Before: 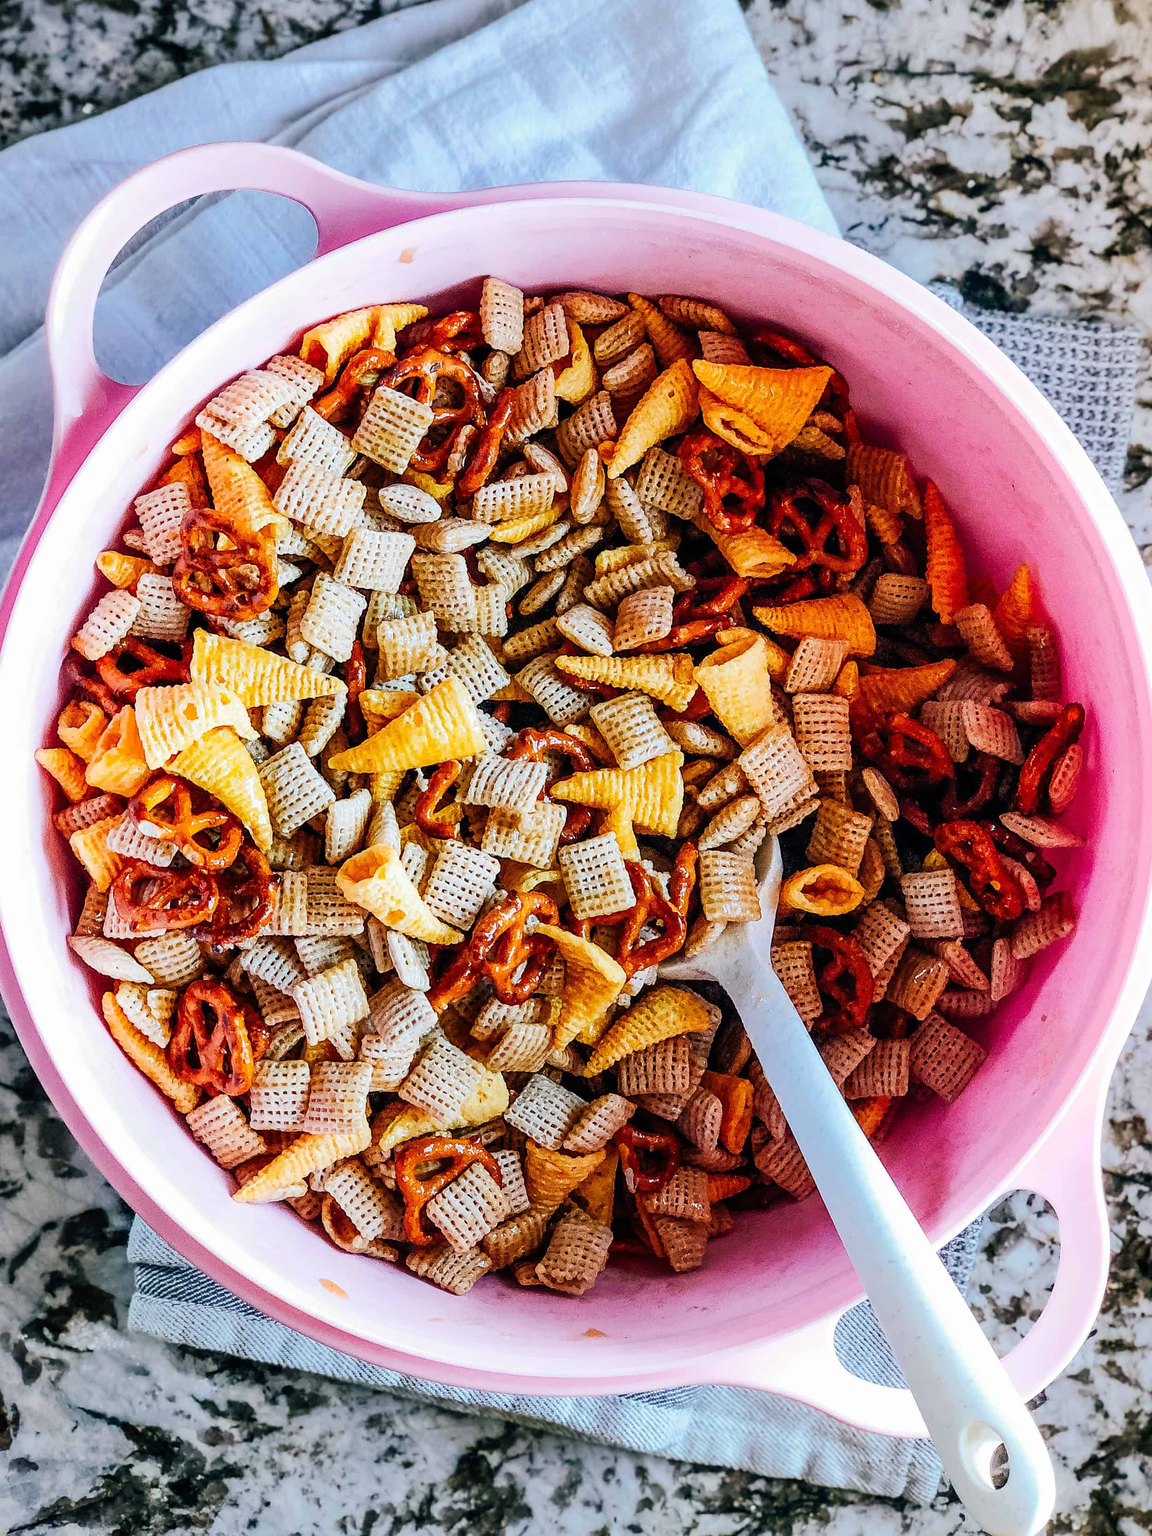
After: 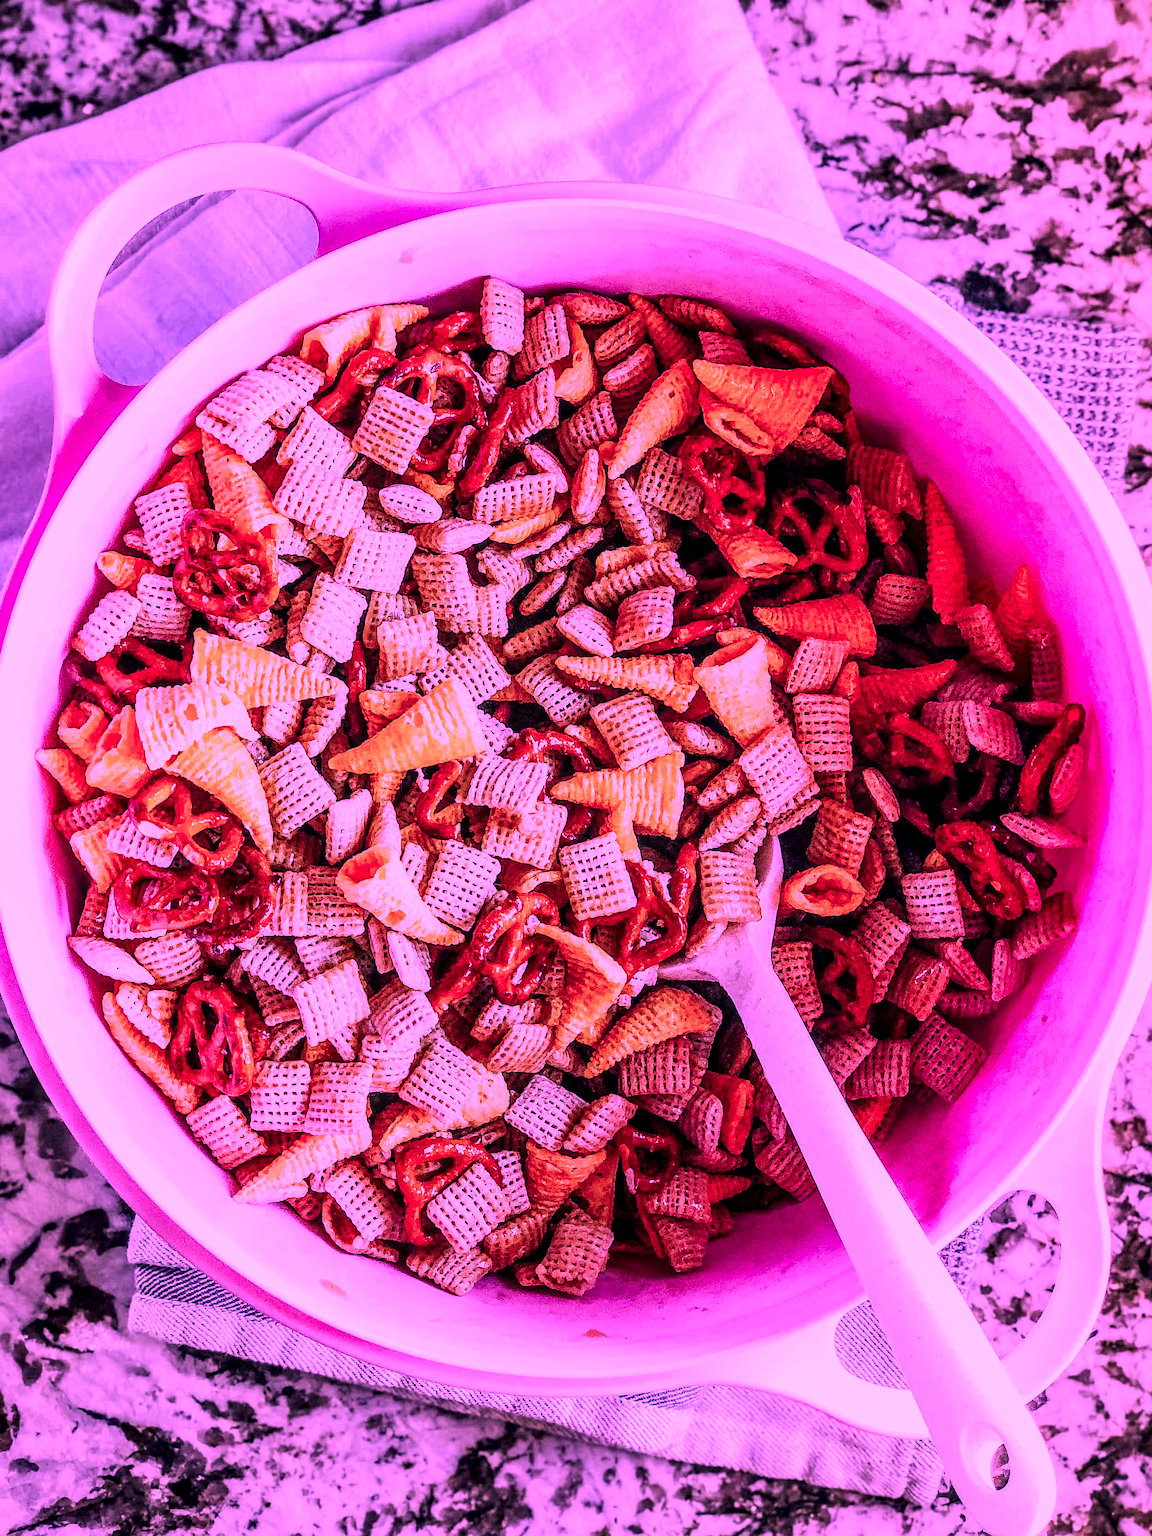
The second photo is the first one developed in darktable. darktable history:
local contrast: detail 130%
color calibration: illuminant custom, x 0.263, y 0.519, temperature 7020.54 K
